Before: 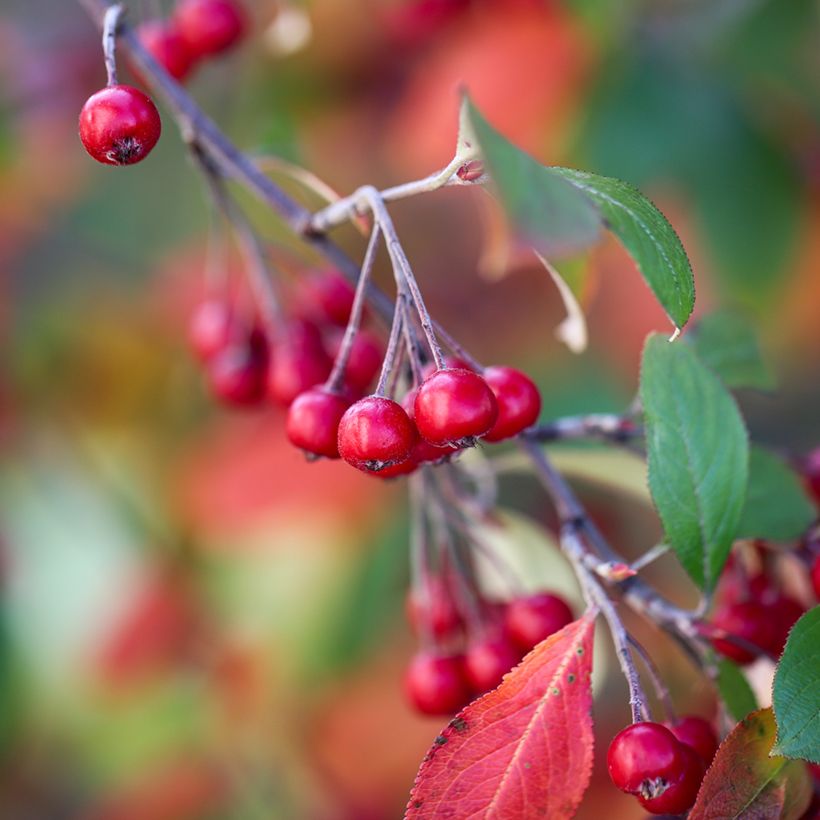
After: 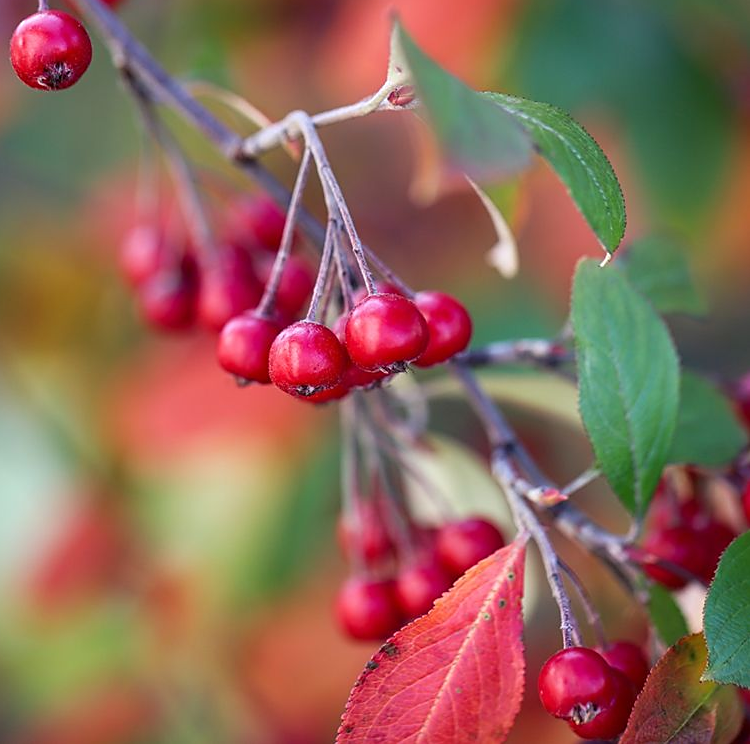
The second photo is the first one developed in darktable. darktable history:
sharpen: radius 1.875, amount 0.408, threshold 1.172
crop and rotate: left 8.501%, top 9.204%
